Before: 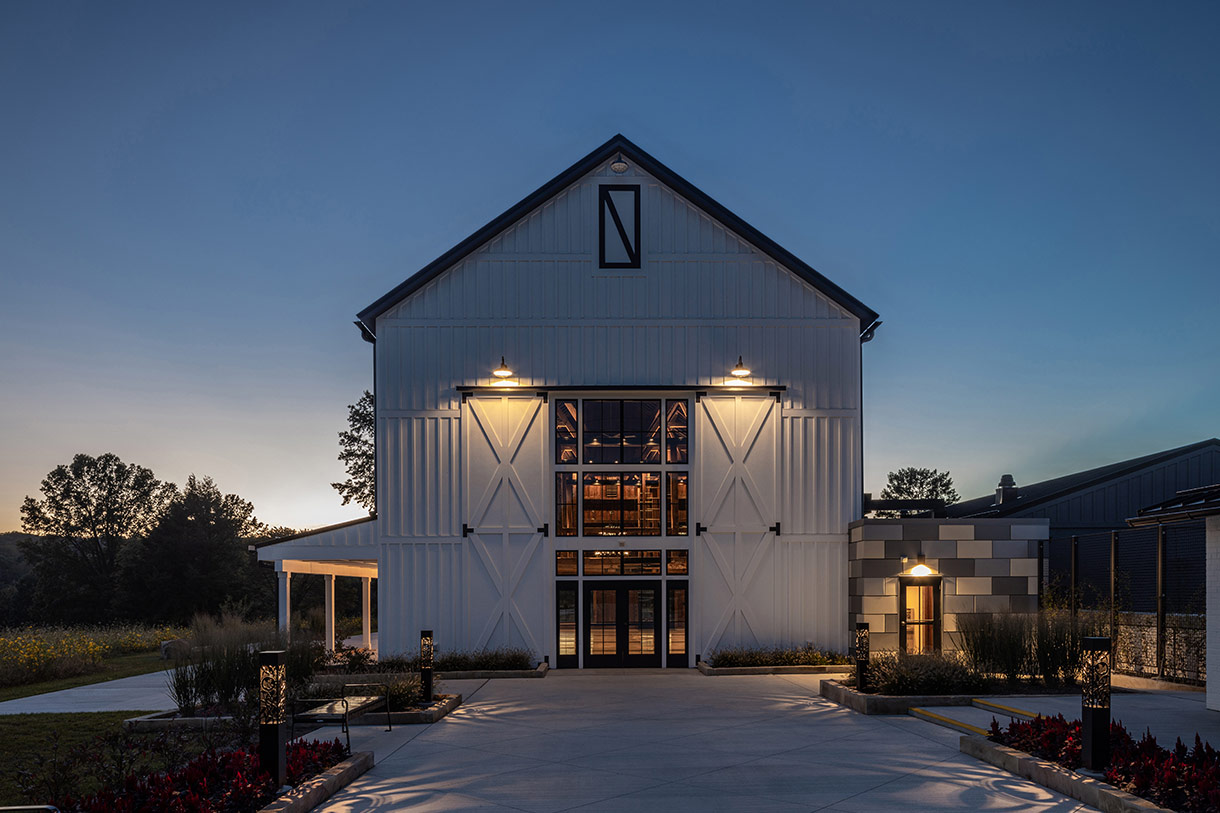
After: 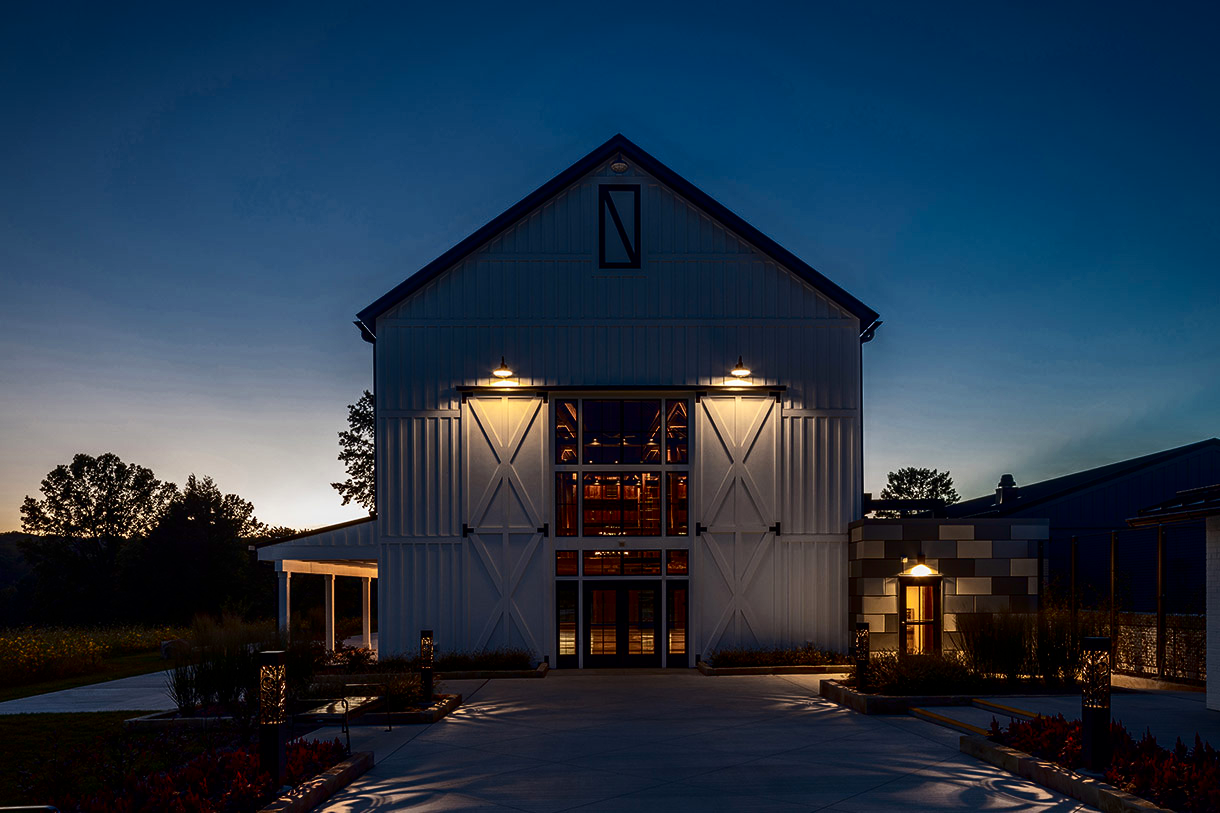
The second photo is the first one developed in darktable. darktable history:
contrast brightness saturation: contrast 0.243, brightness -0.235, saturation 0.141
